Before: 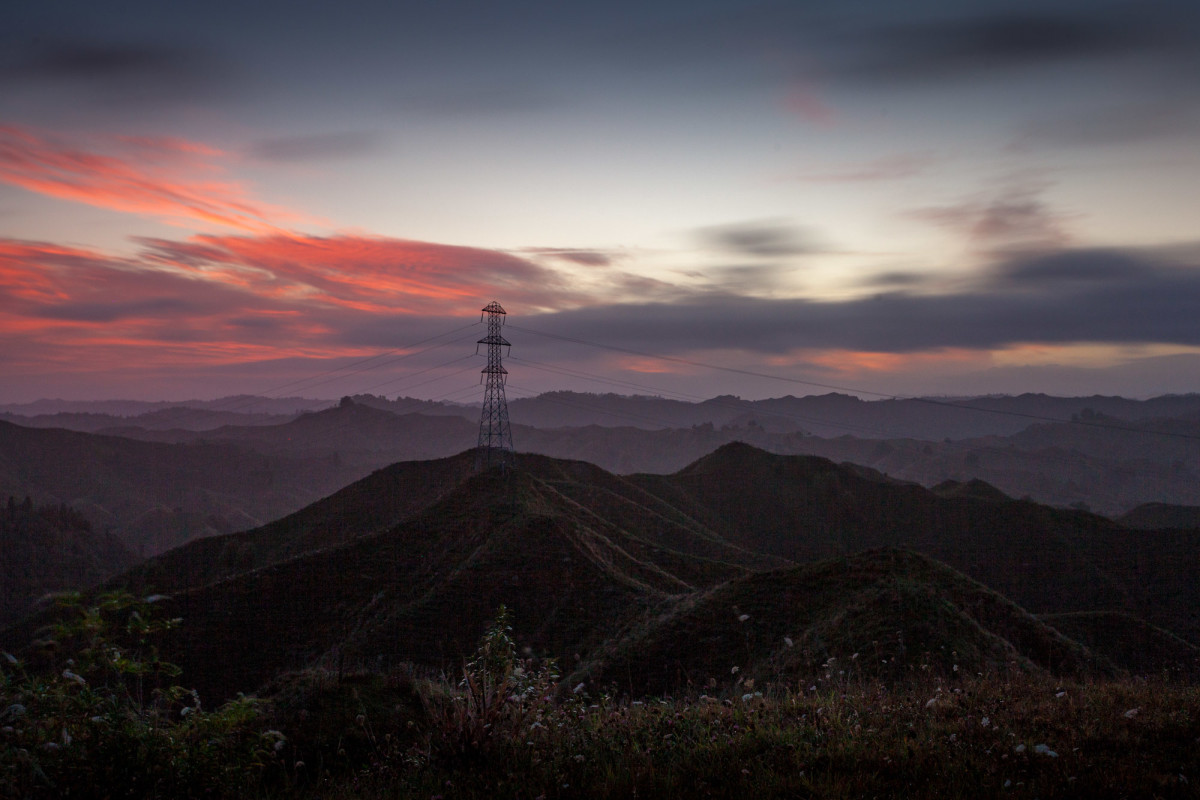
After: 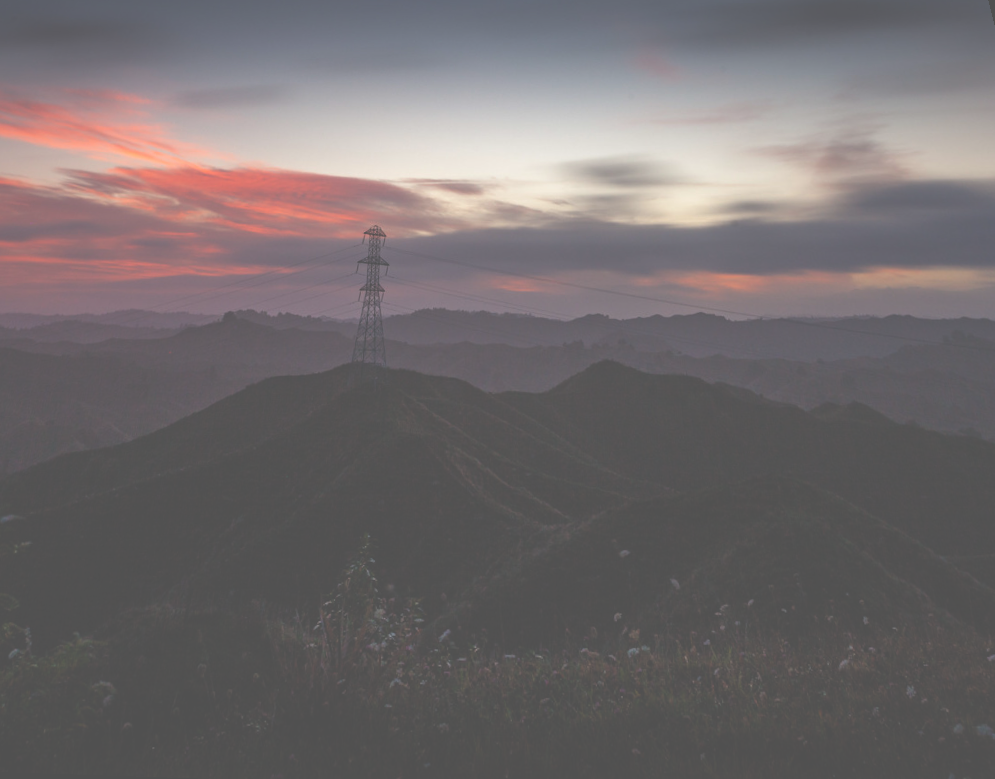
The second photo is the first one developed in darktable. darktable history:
exposure: black level correction -0.087, compensate highlight preservation false
rotate and perspective: rotation 0.72°, lens shift (vertical) -0.352, lens shift (horizontal) -0.051, crop left 0.152, crop right 0.859, crop top 0.019, crop bottom 0.964
